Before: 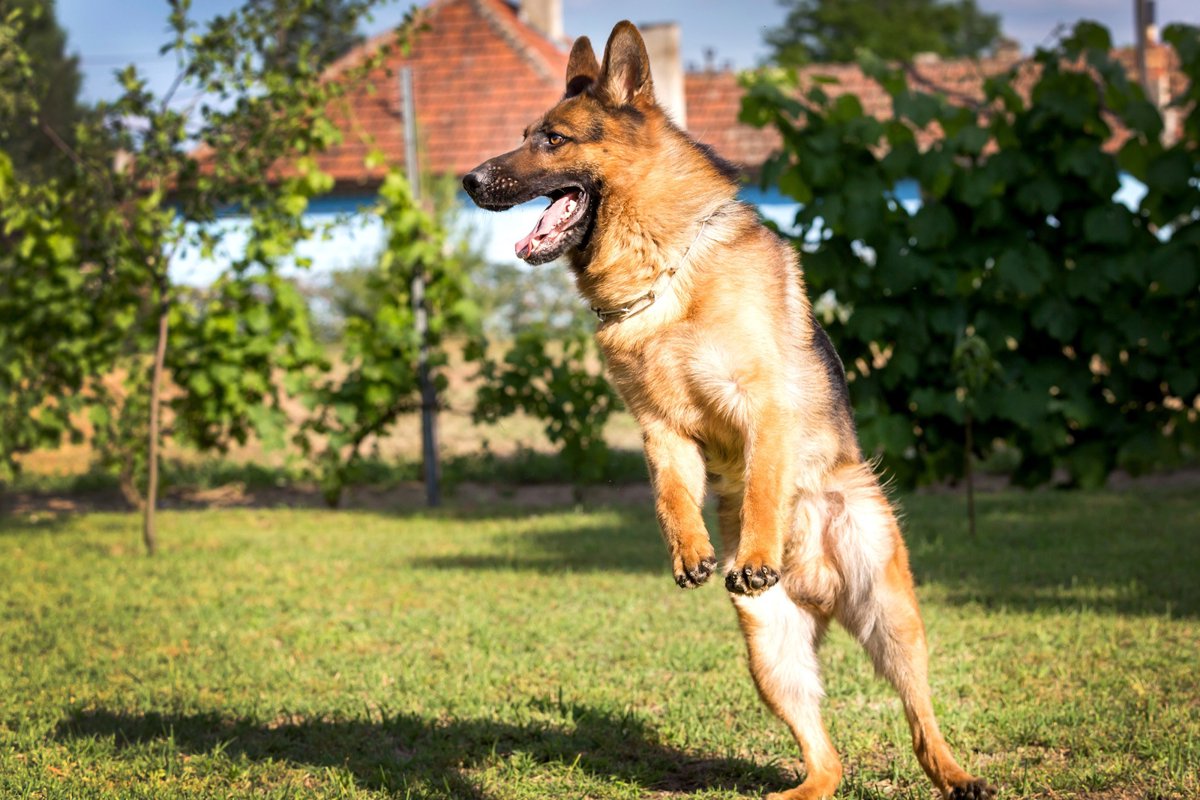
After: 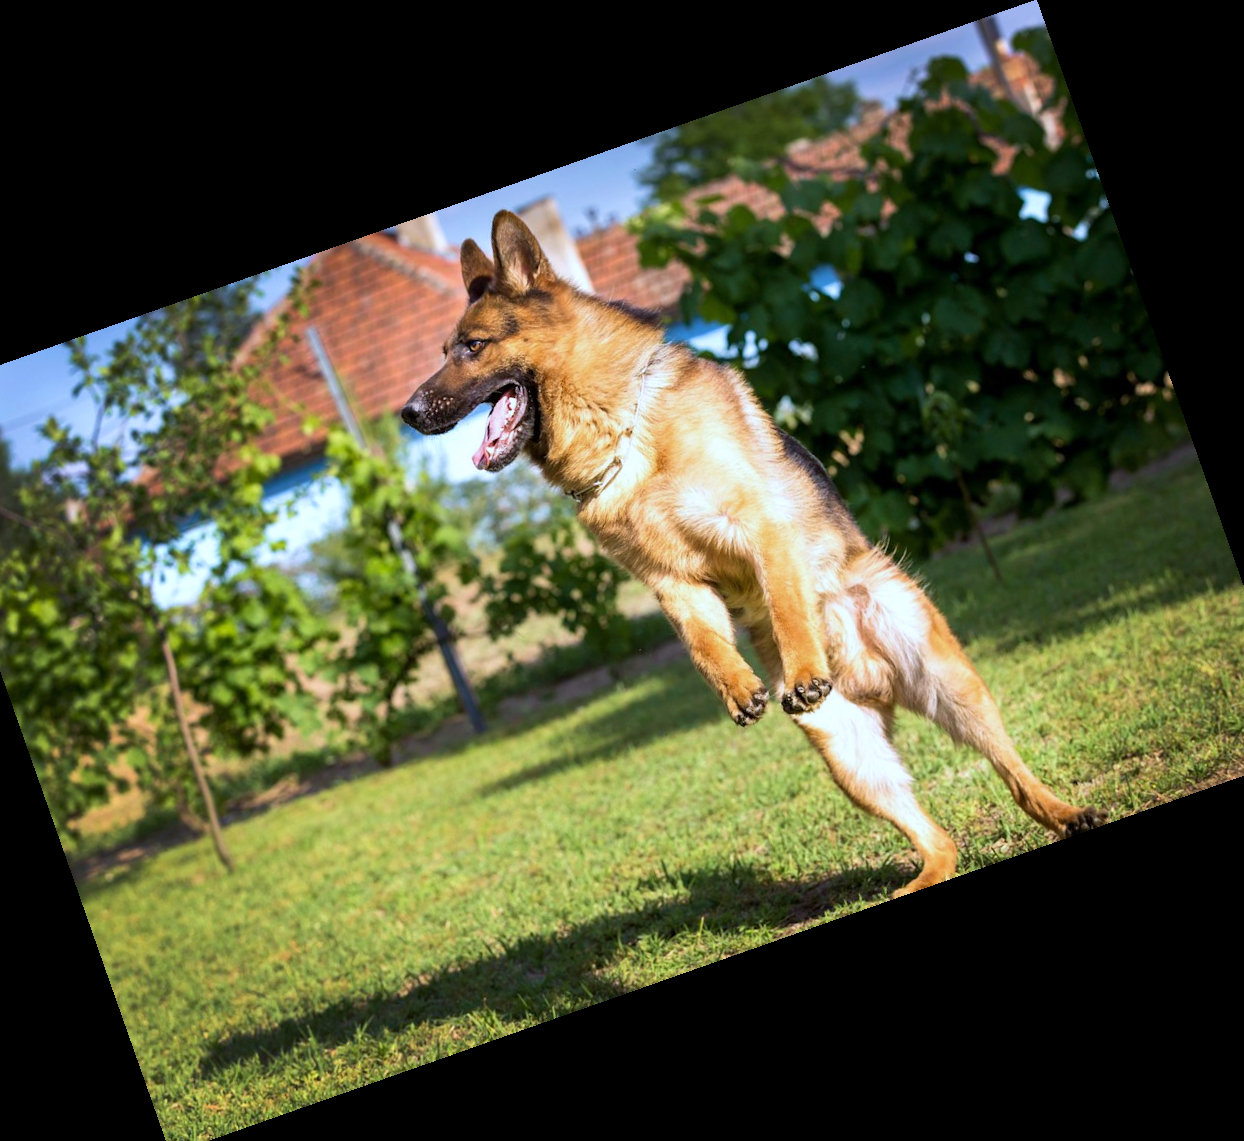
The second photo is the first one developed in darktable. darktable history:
velvia: on, module defaults
crop and rotate: angle 19.43°, left 6.812%, right 4.125%, bottom 1.087%
white balance: red 0.931, blue 1.11
